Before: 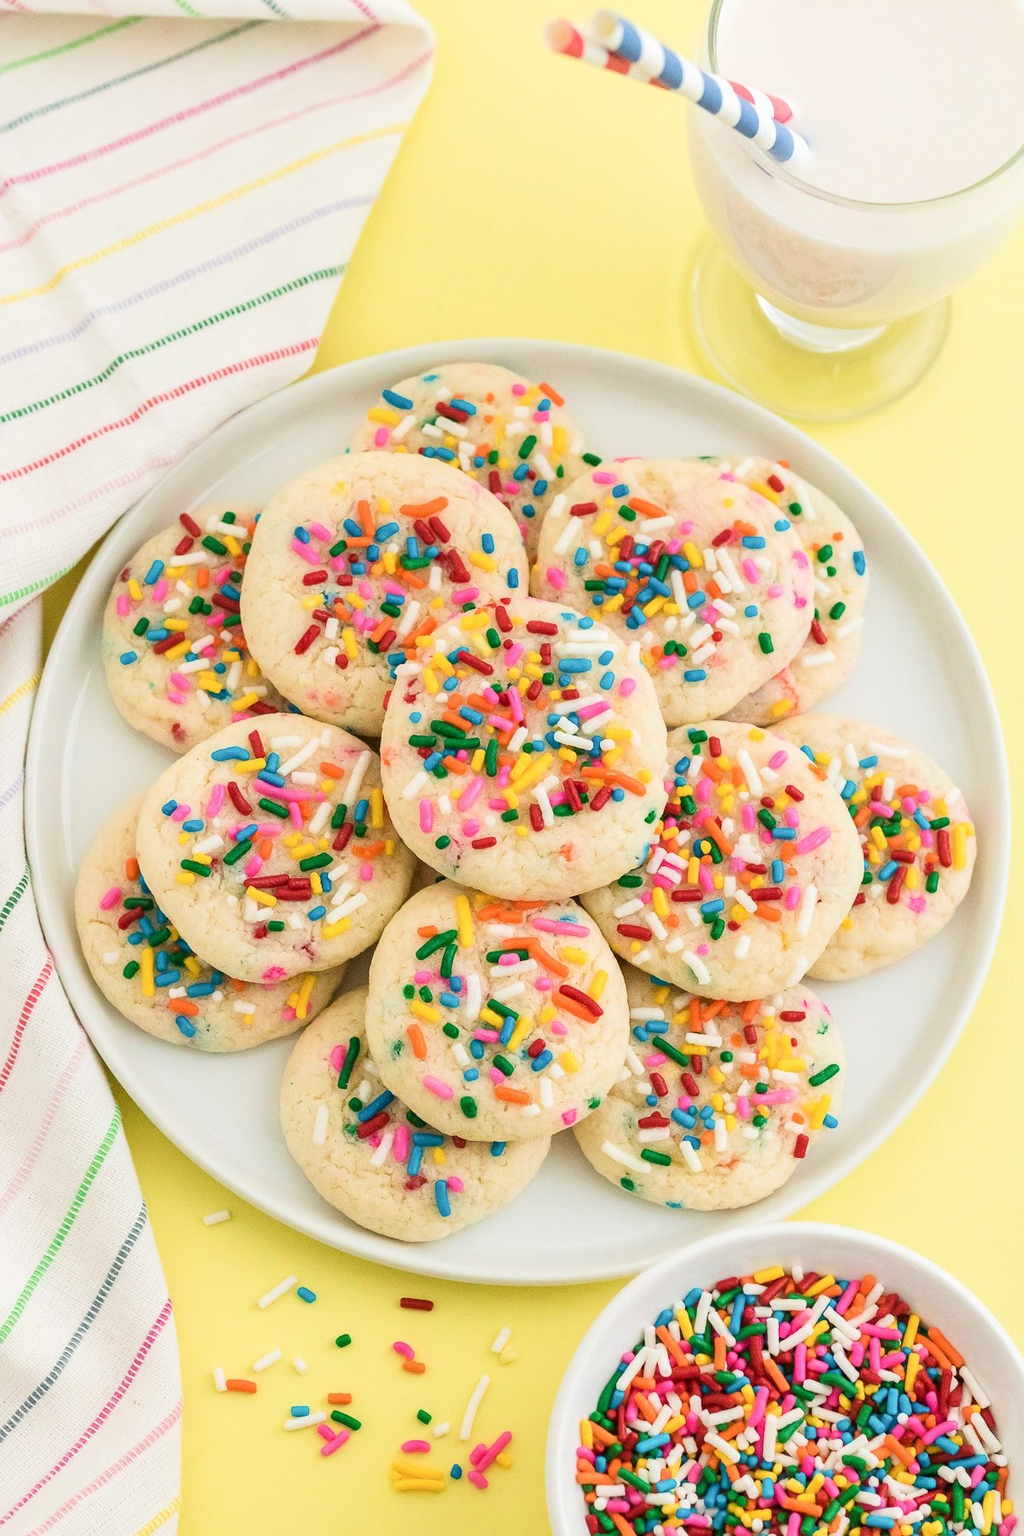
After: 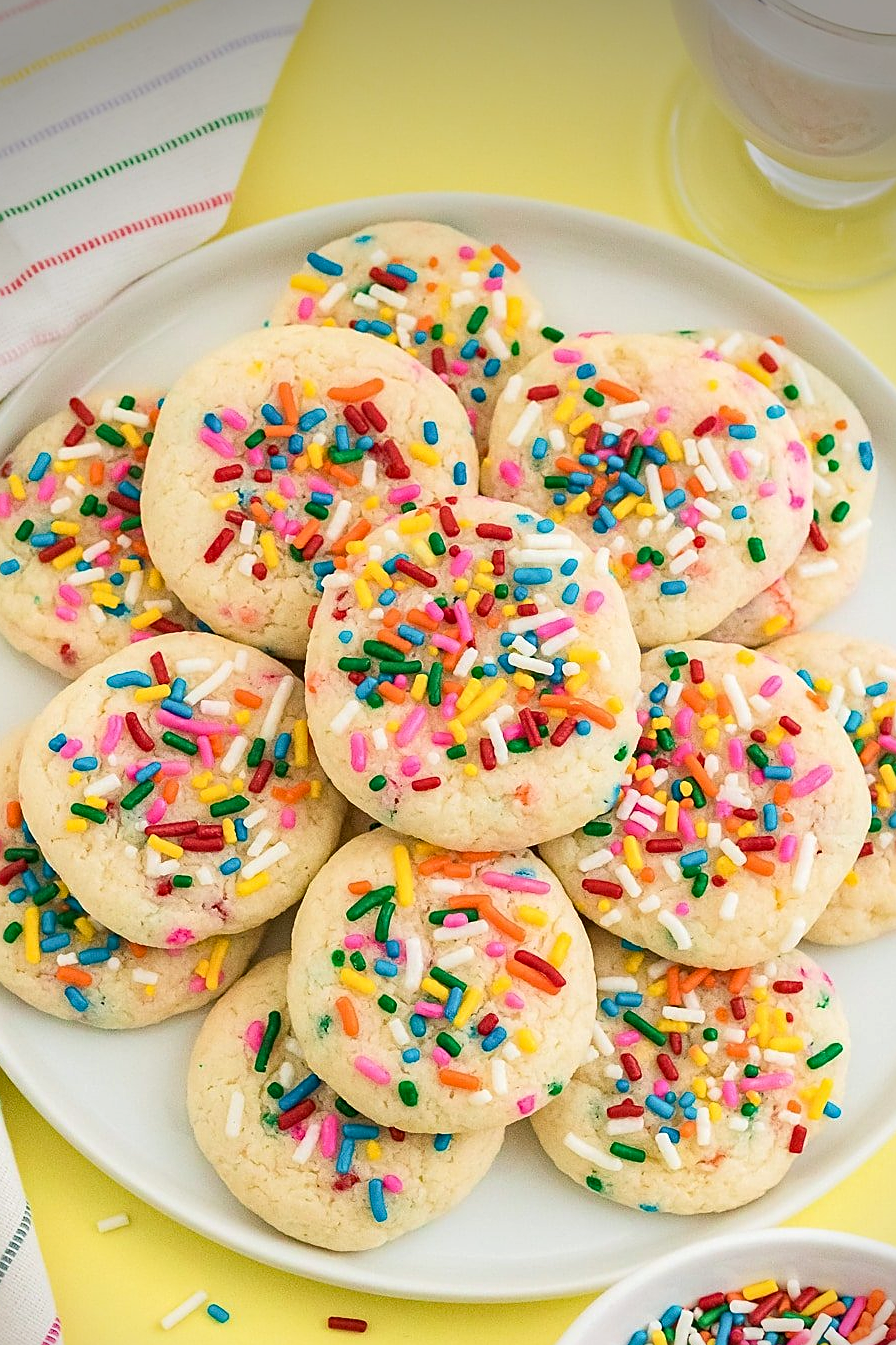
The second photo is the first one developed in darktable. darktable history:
haze removal: compatibility mode true, adaptive false
sharpen: amount 0.55
vignetting: brightness -0.629, saturation -0.007, center (-0.028, 0.239)
crop and rotate: left 11.831%, top 11.346%, right 13.429%, bottom 13.899%
